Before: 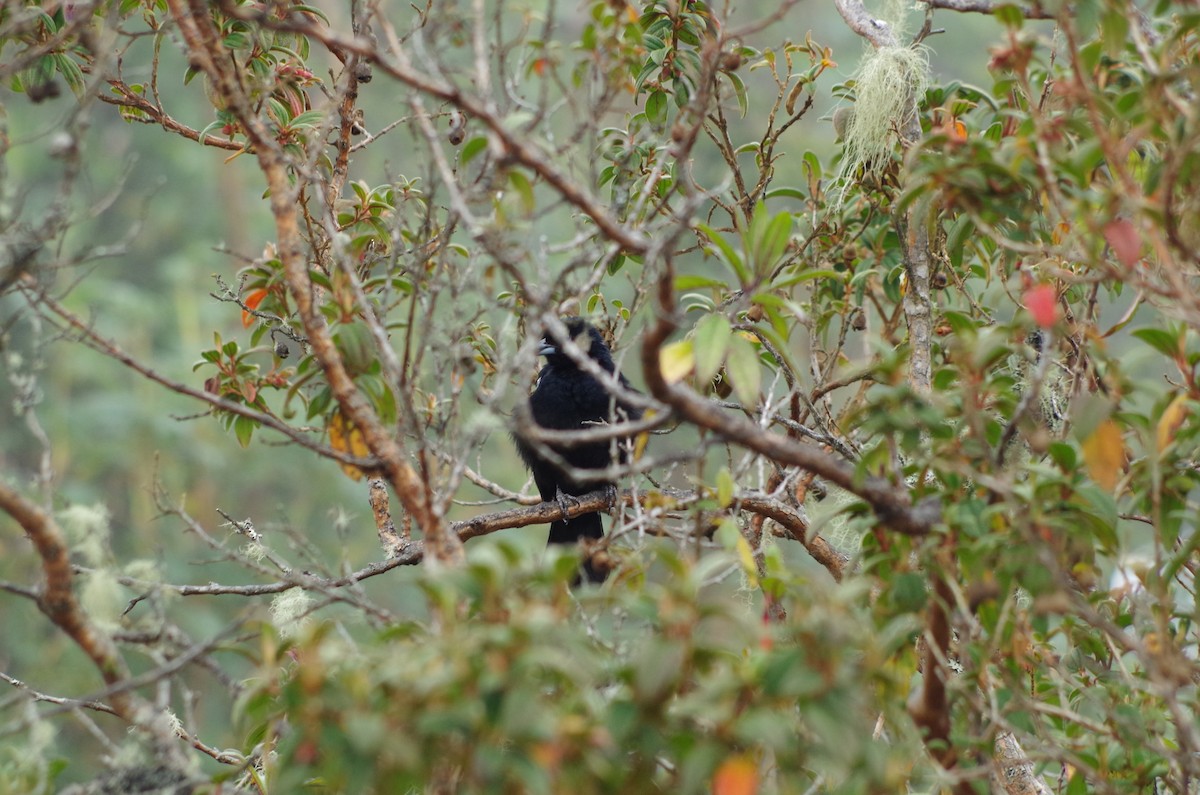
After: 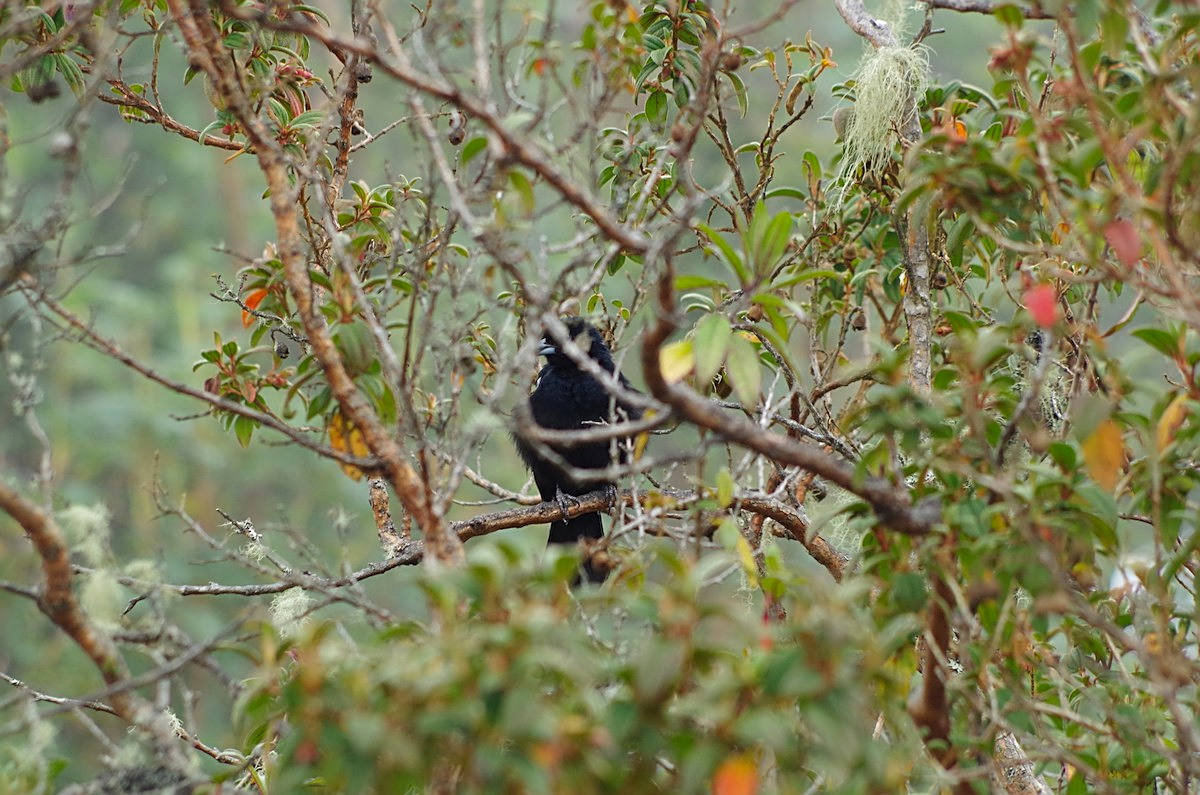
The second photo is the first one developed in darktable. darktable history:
sharpen: on, module defaults
color correction: highlights b* -0.033, saturation 1.11
